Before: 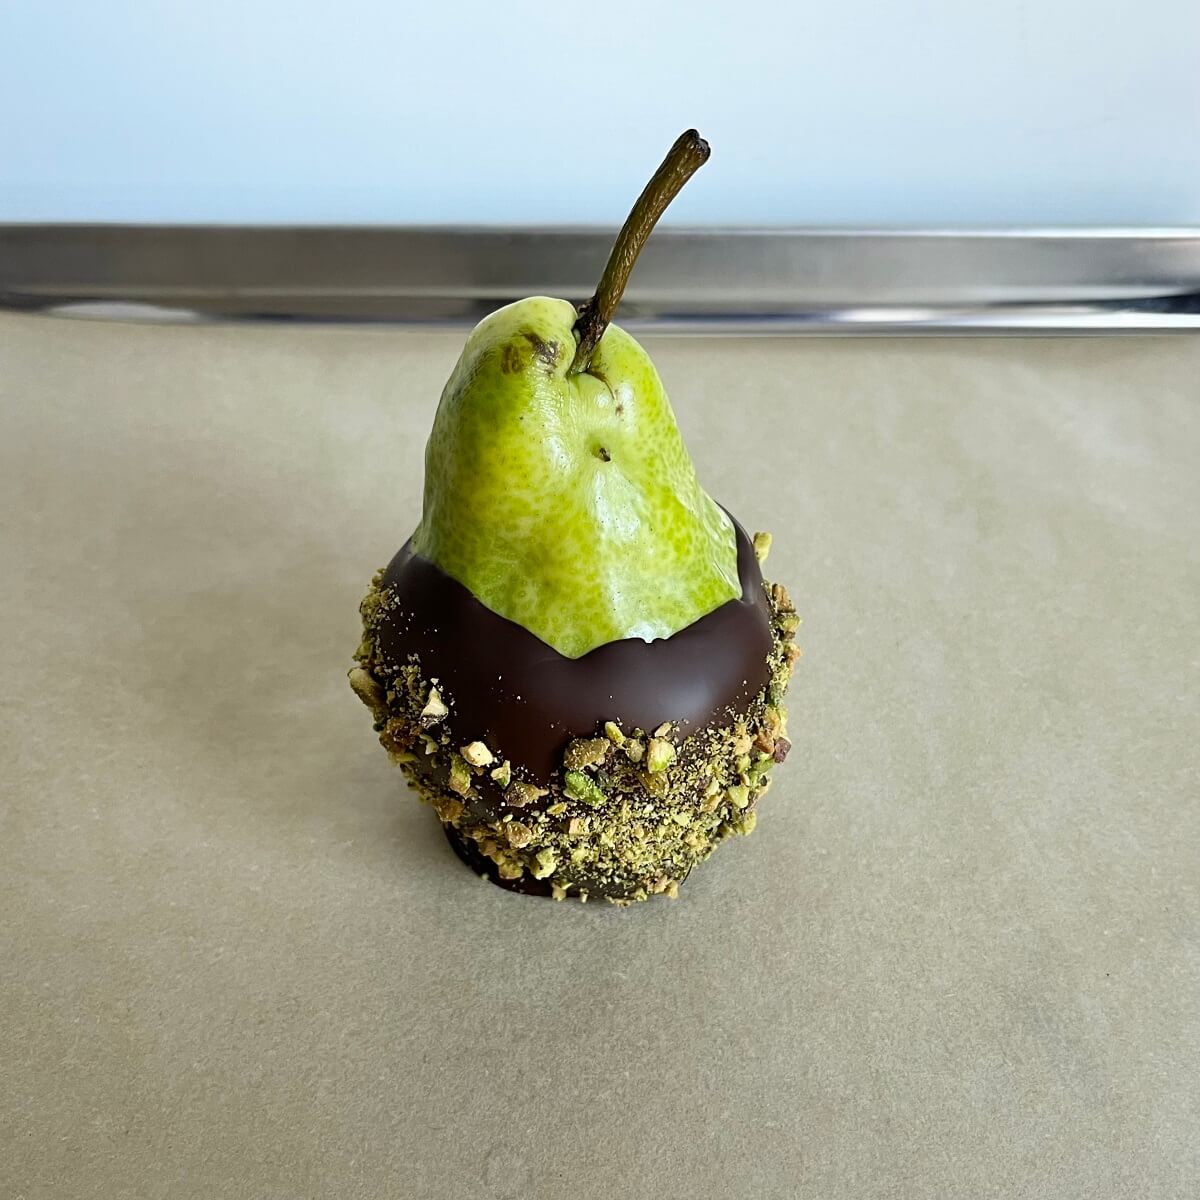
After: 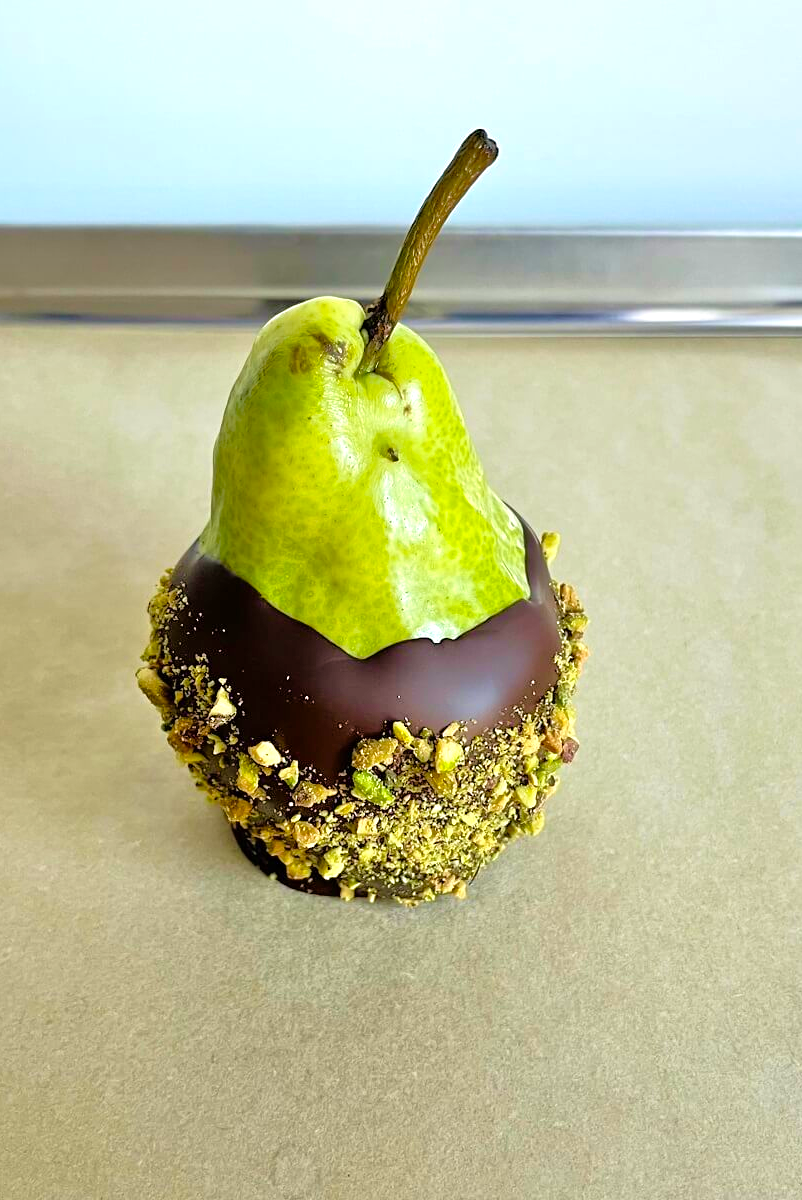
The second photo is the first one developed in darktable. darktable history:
tone equalizer: -7 EV 0.15 EV, -6 EV 0.6 EV, -5 EV 1.15 EV, -4 EV 1.33 EV, -3 EV 1.15 EV, -2 EV 0.6 EV, -1 EV 0.15 EV, mask exposure compensation -0.5 EV
color balance rgb: perceptual saturation grading › global saturation 20%, global vibrance 20%
exposure: exposure 0.29 EV, compensate highlight preservation false
velvia: on, module defaults
crop and rotate: left 17.732%, right 15.423%
